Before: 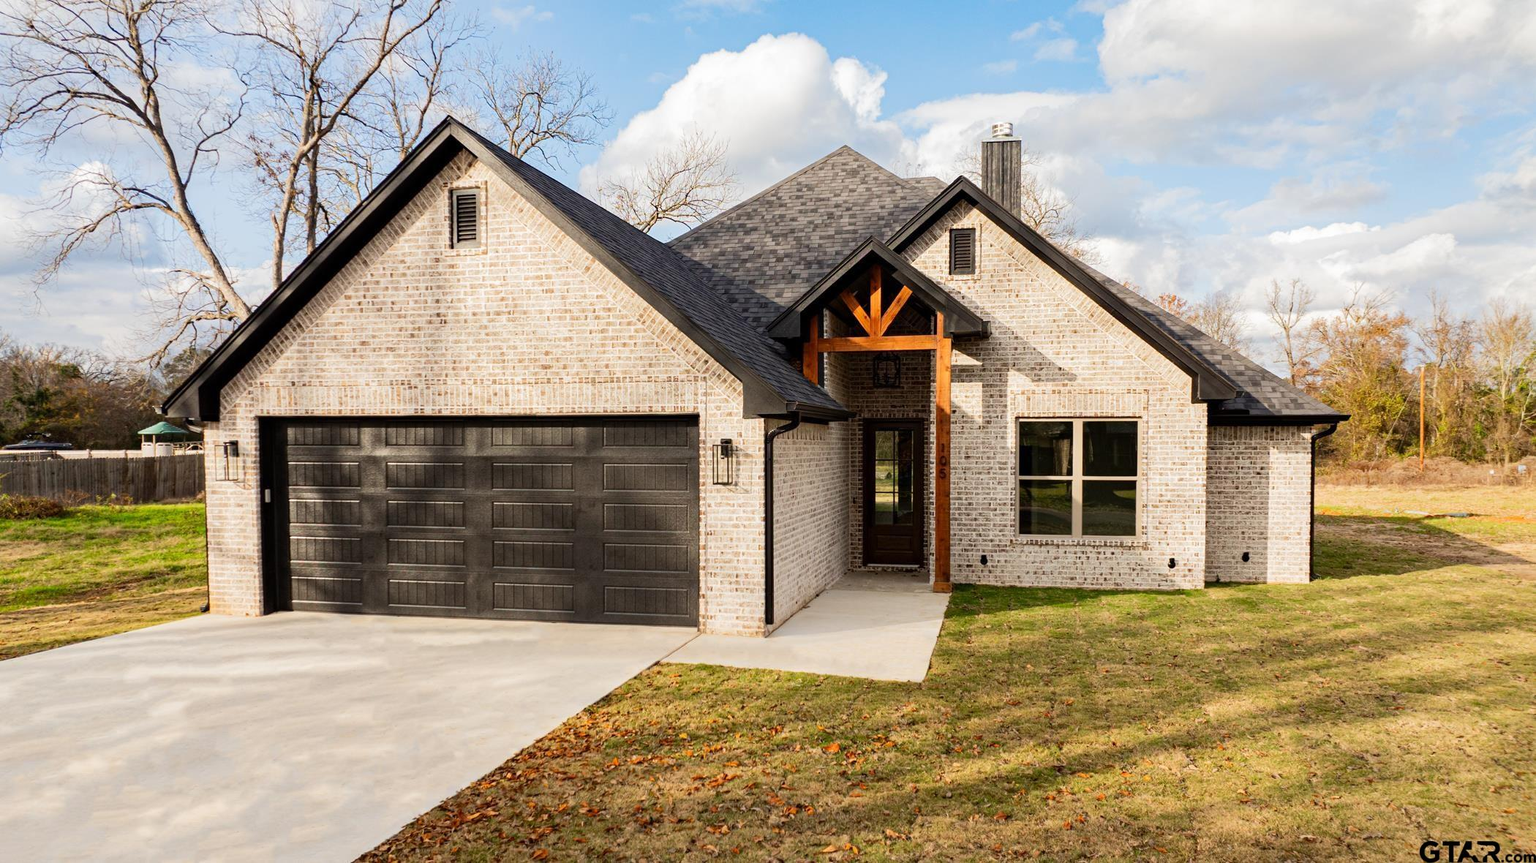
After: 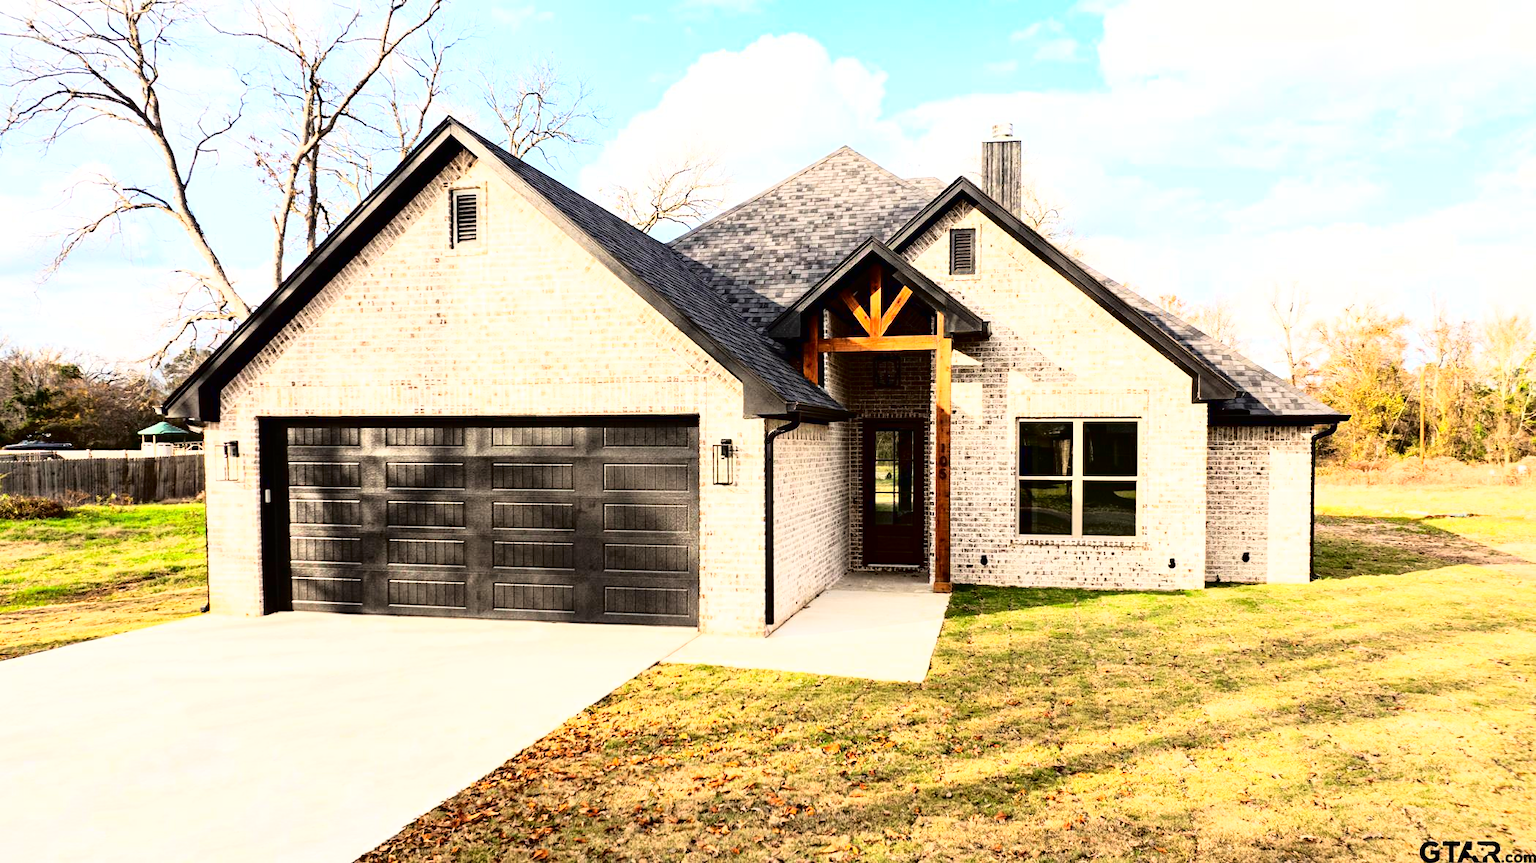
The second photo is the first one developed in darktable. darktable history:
exposure: black level correction 0, exposure 0.7 EV, compensate exposure bias true, compensate highlight preservation false
tone curve: curves: ch0 [(0, 0.013) (0.198, 0.175) (0.512, 0.582) (0.625, 0.754) (0.81, 0.934) (1, 1)], color space Lab, linked channels, preserve colors none
fill light: exposure -2 EV, width 8.6
